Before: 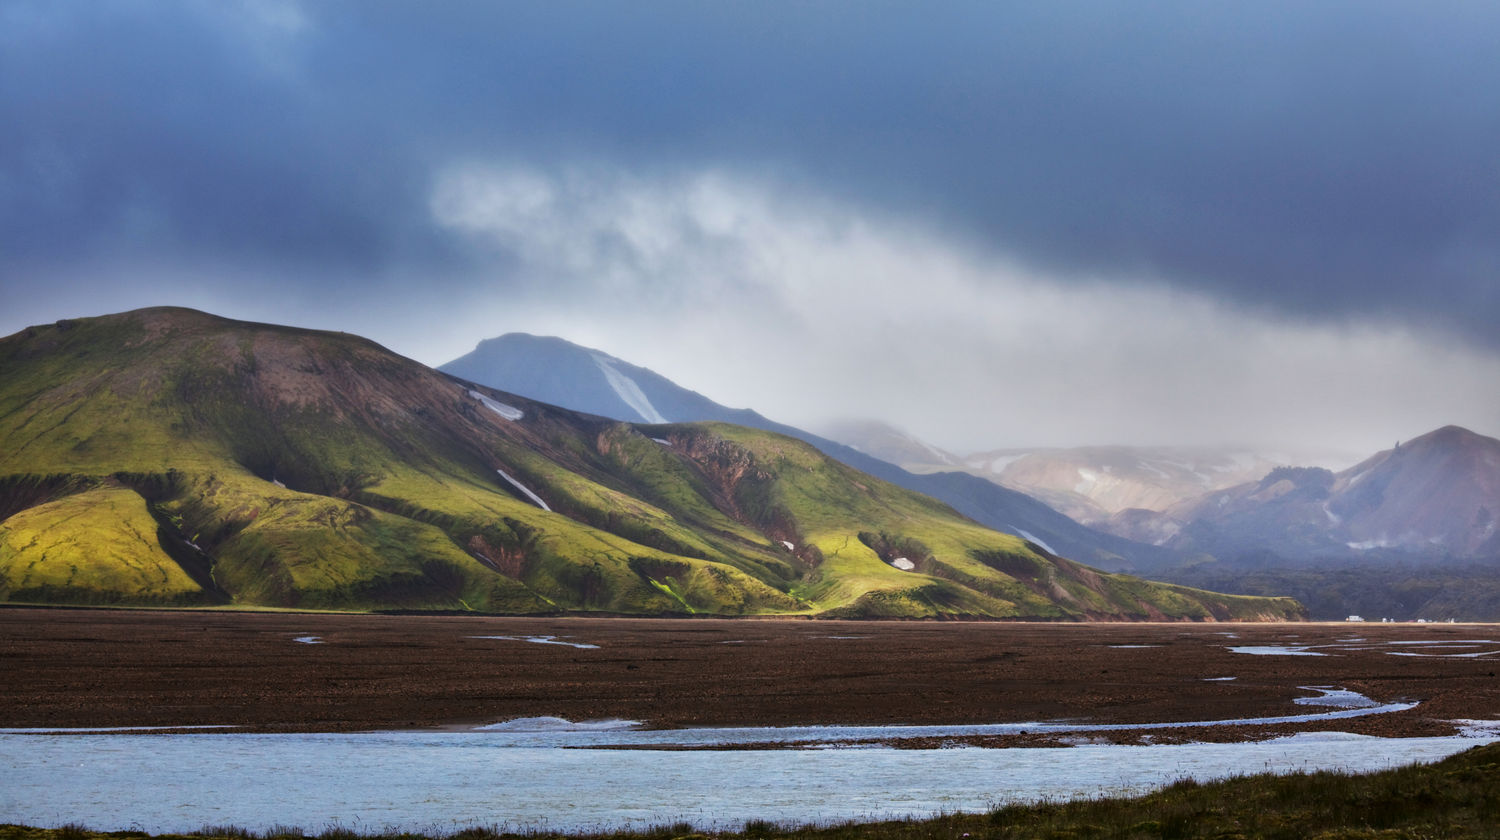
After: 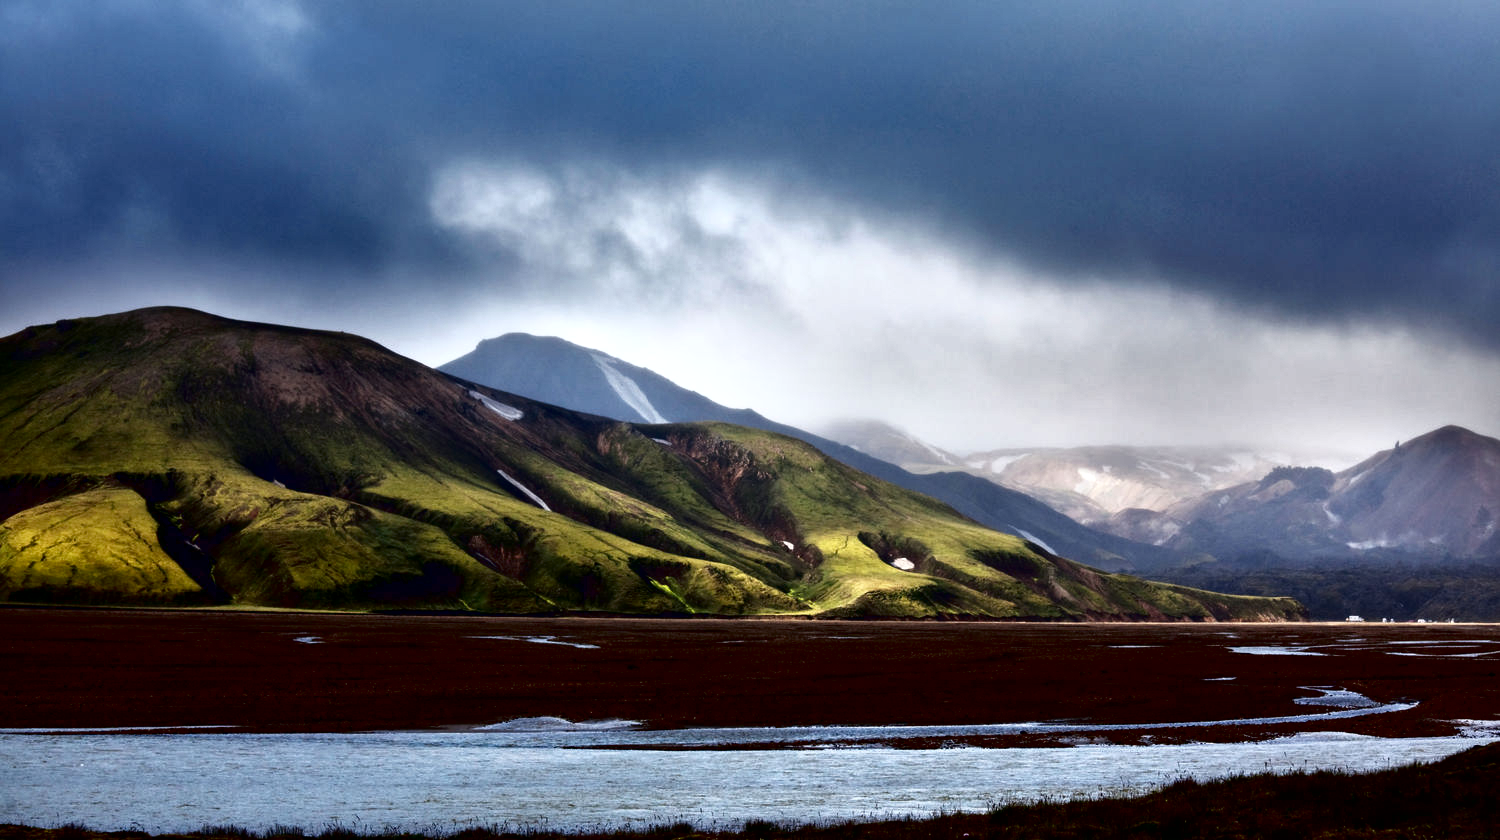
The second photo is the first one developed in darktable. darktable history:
tone curve: curves: ch0 [(0, 0) (0.003, 0.001) (0.011, 0.002) (0.025, 0.002) (0.044, 0.006) (0.069, 0.01) (0.1, 0.017) (0.136, 0.023) (0.177, 0.038) (0.224, 0.066) (0.277, 0.118) (0.335, 0.185) (0.399, 0.264) (0.468, 0.365) (0.543, 0.475) (0.623, 0.606) (0.709, 0.759) (0.801, 0.923) (0.898, 0.999) (1, 1)], color space Lab, independent channels, preserve colors none
local contrast: mode bilateral grid, contrast 21, coarseness 50, detail 119%, midtone range 0.2
exposure: black level correction 0.014, compensate highlight preservation false
